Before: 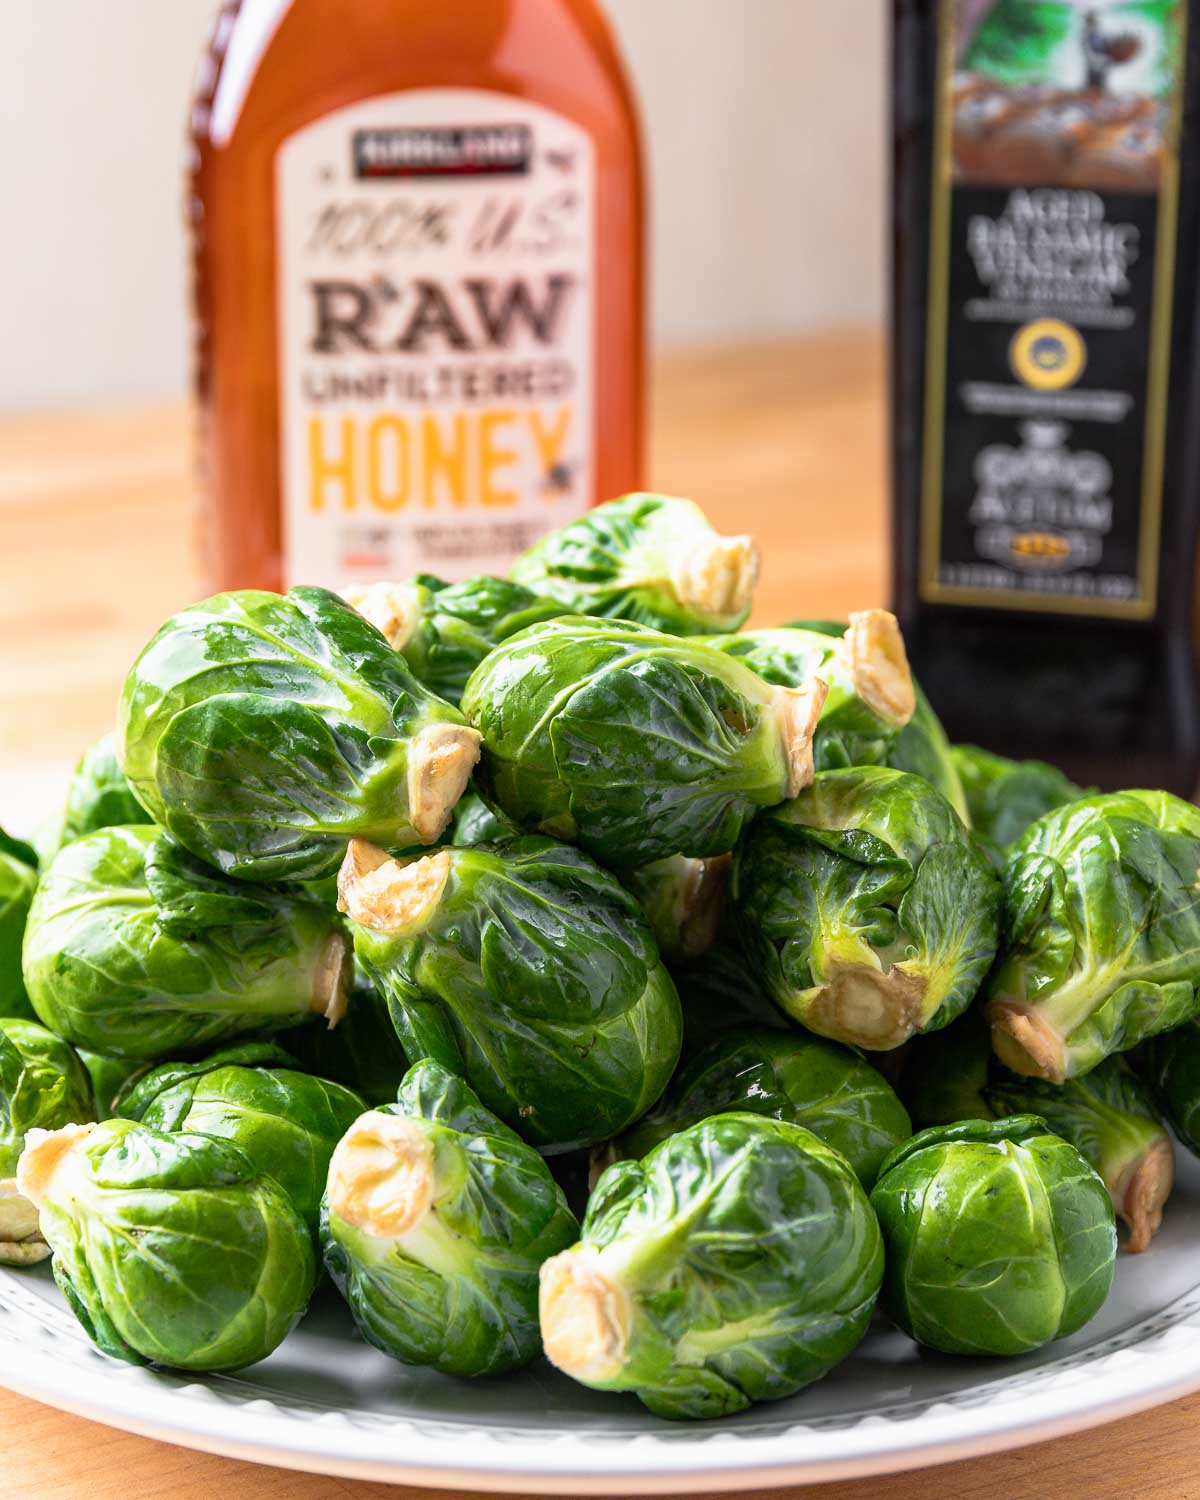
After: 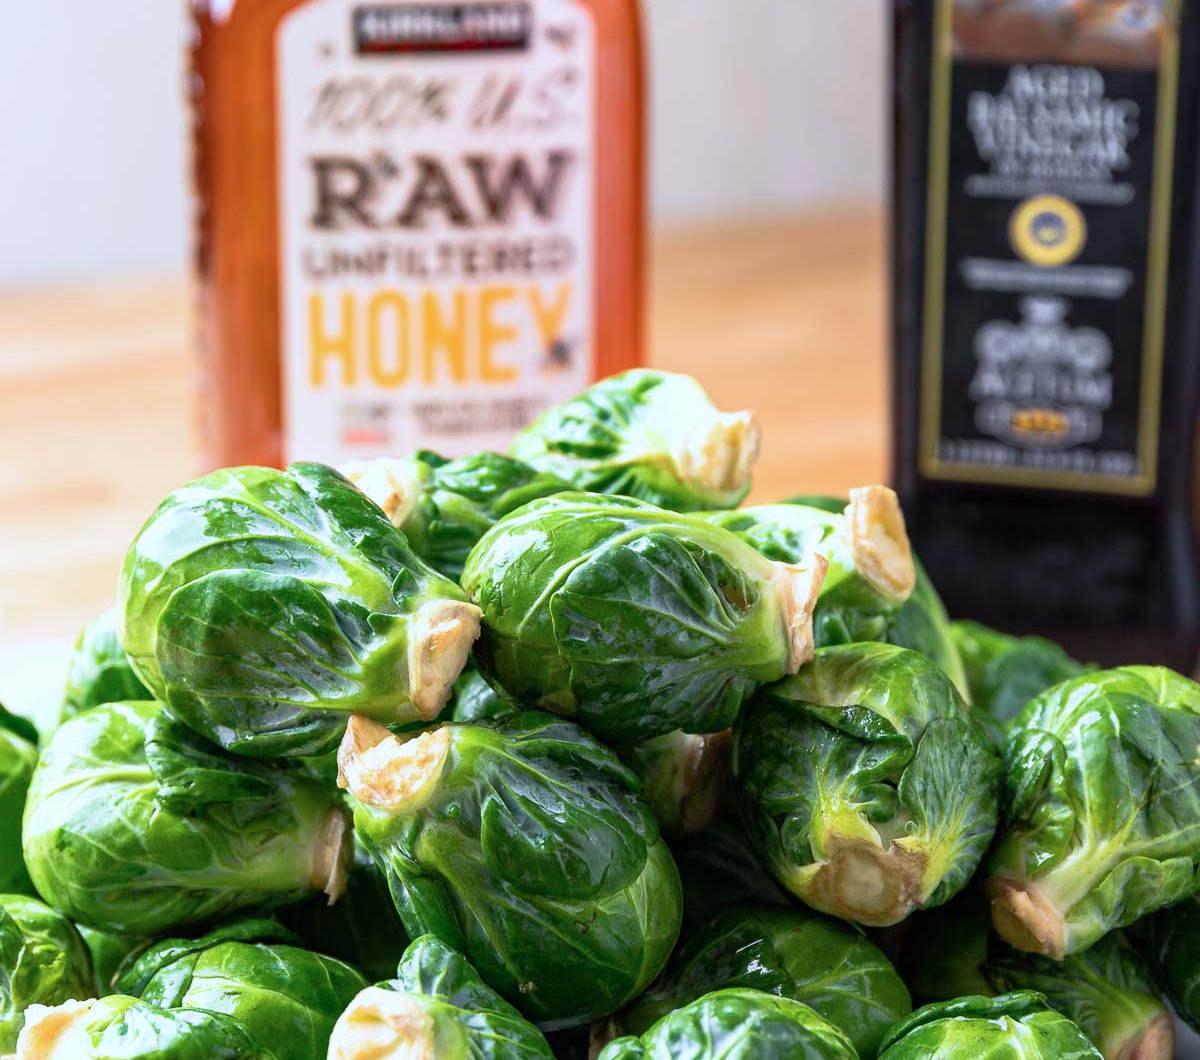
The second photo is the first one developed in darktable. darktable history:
crop and rotate: top 8.293%, bottom 20.996%
color calibration: x 0.37, y 0.382, temperature 4313.32 K
